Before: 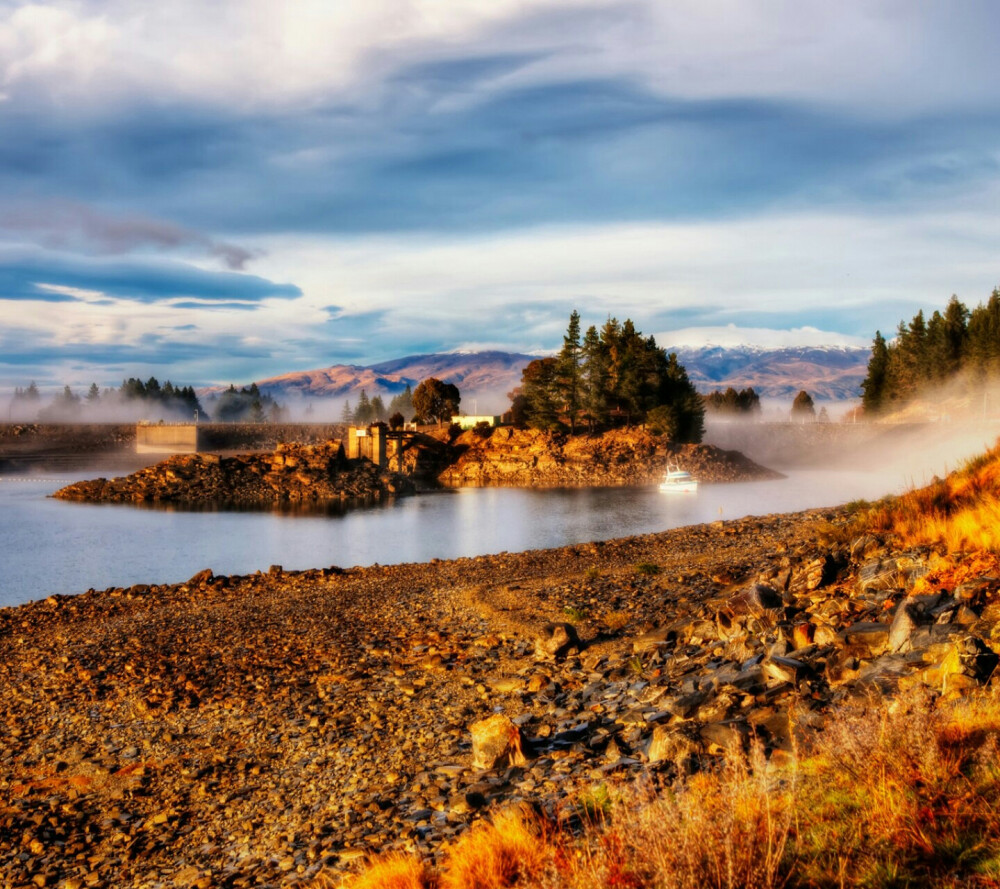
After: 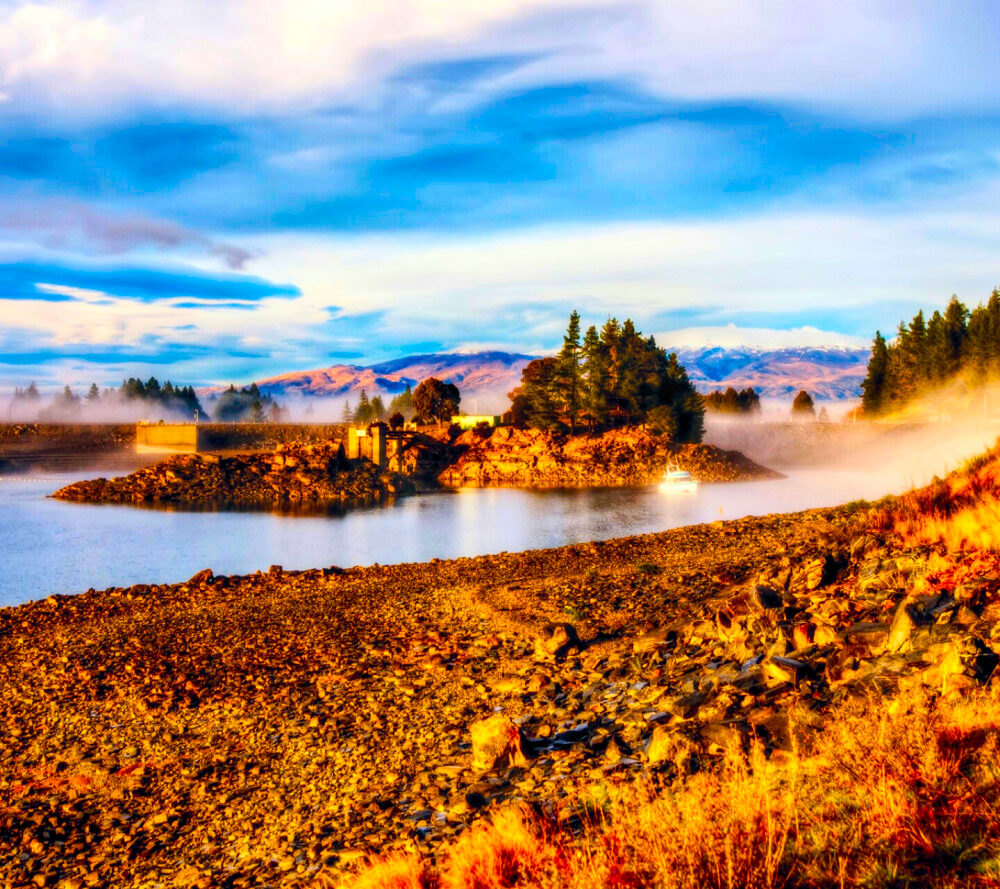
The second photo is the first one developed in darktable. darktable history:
contrast brightness saturation: contrast 0.199, brightness 0.161, saturation 0.224
color balance rgb: global offset › chroma 0.057%, global offset › hue 253.97°, linear chroma grading › global chroma 15.166%, perceptual saturation grading › global saturation 35.146%, perceptual saturation grading › highlights -29.804%, perceptual saturation grading › shadows 34.925%, global vibrance 30.87%
local contrast: on, module defaults
tone curve: curves: ch0 [(0, 0) (0.003, 0.003) (0.011, 0.011) (0.025, 0.024) (0.044, 0.044) (0.069, 0.068) (0.1, 0.098) (0.136, 0.133) (0.177, 0.174) (0.224, 0.22) (0.277, 0.272) (0.335, 0.329) (0.399, 0.392) (0.468, 0.46) (0.543, 0.546) (0.623, 0.626) (0.709, 0.711) (0.801, 0.802) (0.898, 0.898) (1, 1)], preserve colors none
